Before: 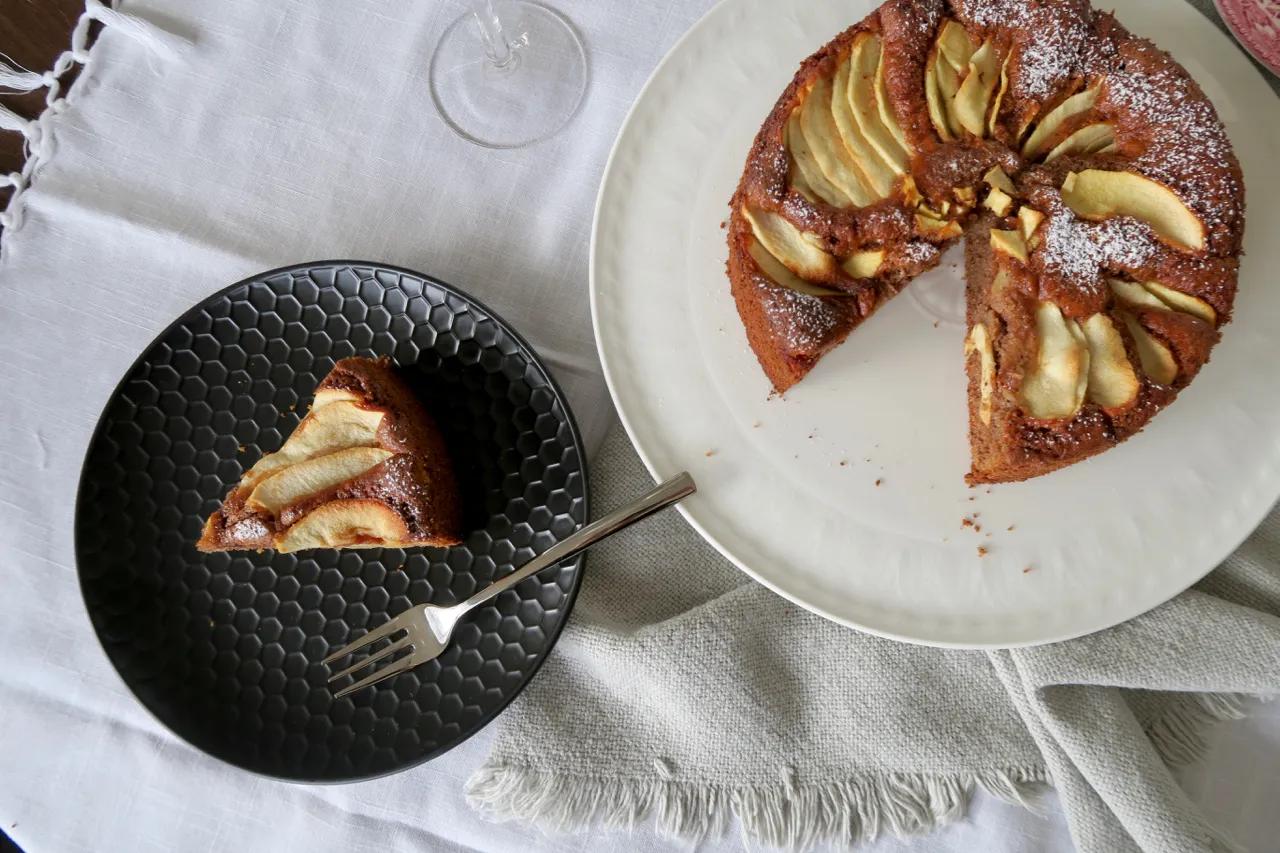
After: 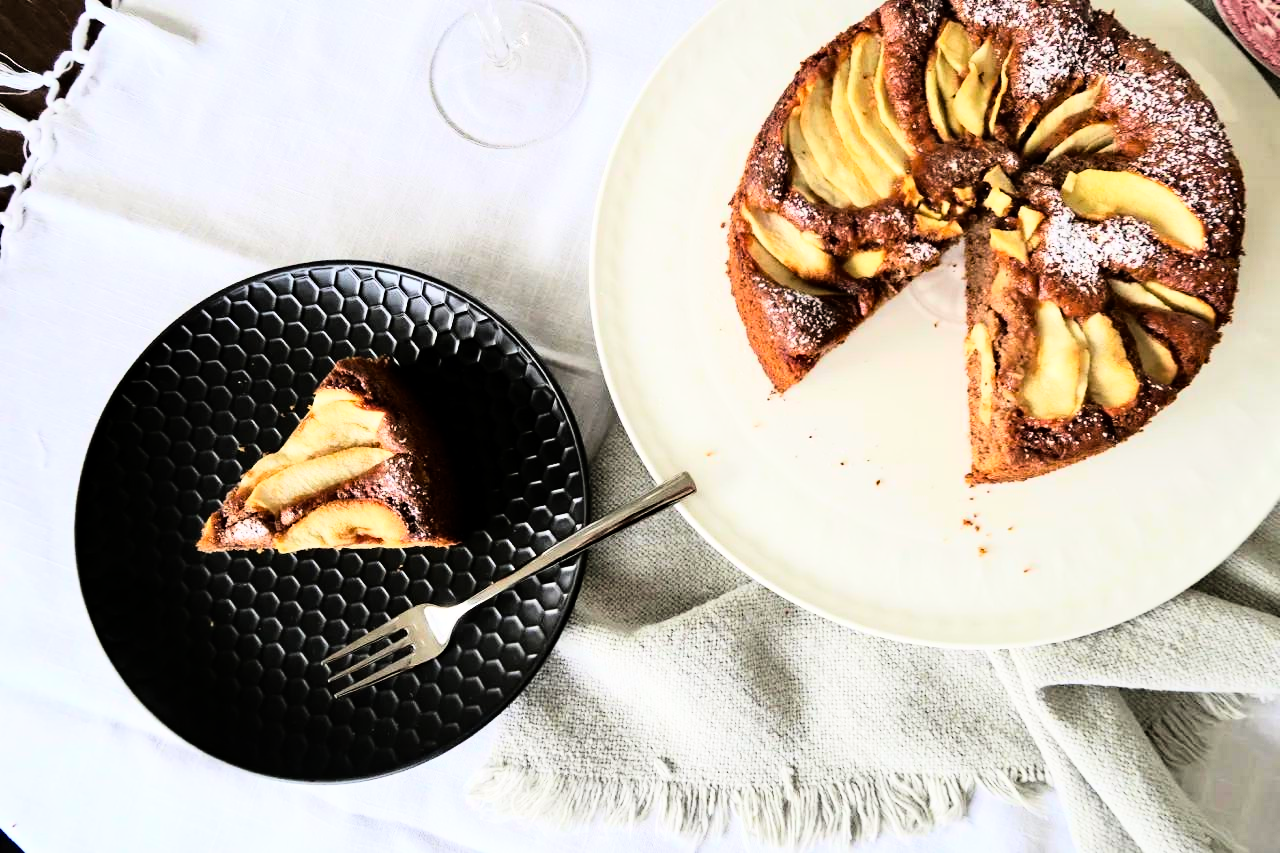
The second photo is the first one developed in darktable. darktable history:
haze removal: compatibility mode true, adaptive false
rgb curve: curves: ch0 [(0, 0) (0.21, 0.15) (0.24, 0.21) (0.5, 0.75) (0.75, 0.96) (0.89, 0.99) (1, 1)]; ch1 [(0, 0.02) (0.21, 0.13) (0.25, 0.2) (0.5, 0.67) (0.75, 0.9) (0.89, 0.97) (1, 1)]; ch2 [(0, 0.02) (0.21, 0.13) (0.25, 0.2) (0.5, 0.67) (0.75, 0.9) (0.89, 0.97) (1, 1)], compensate middle gray true
